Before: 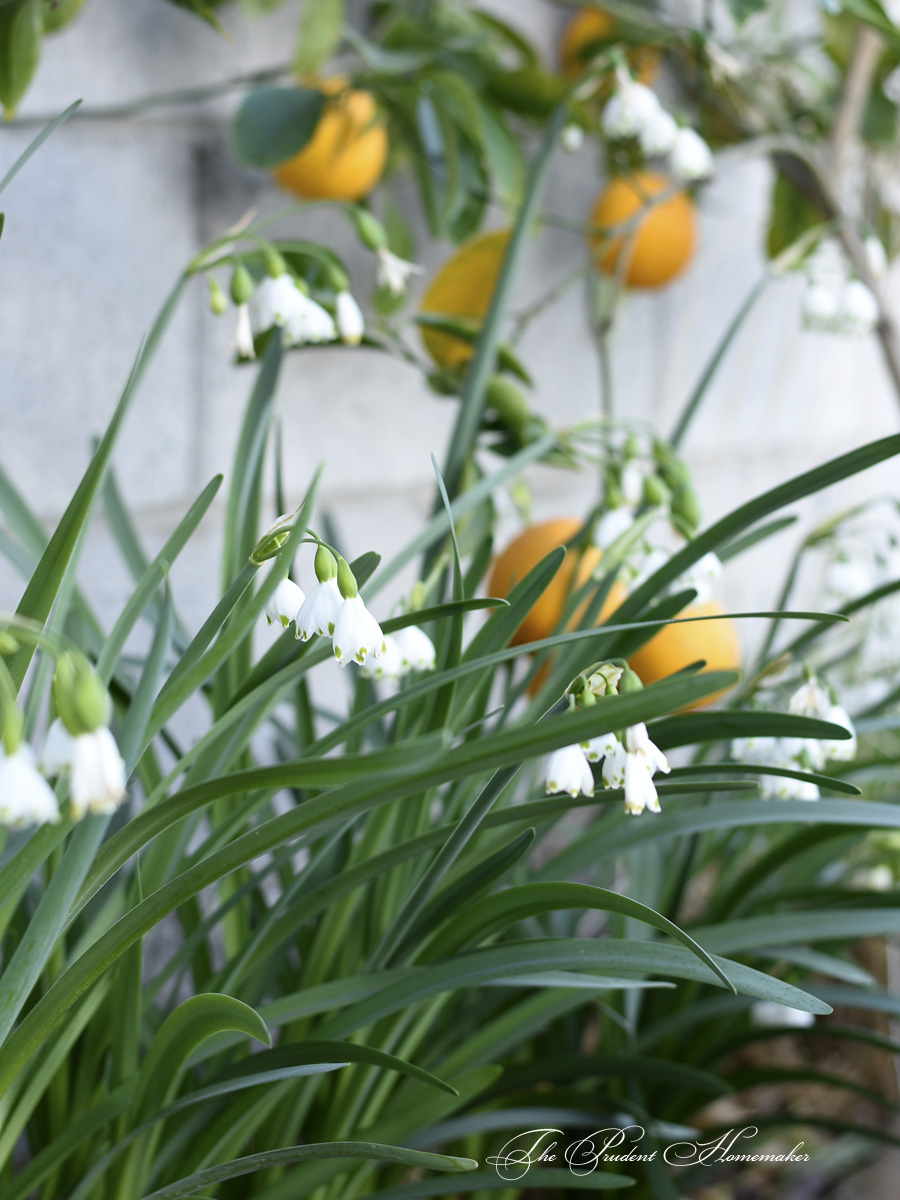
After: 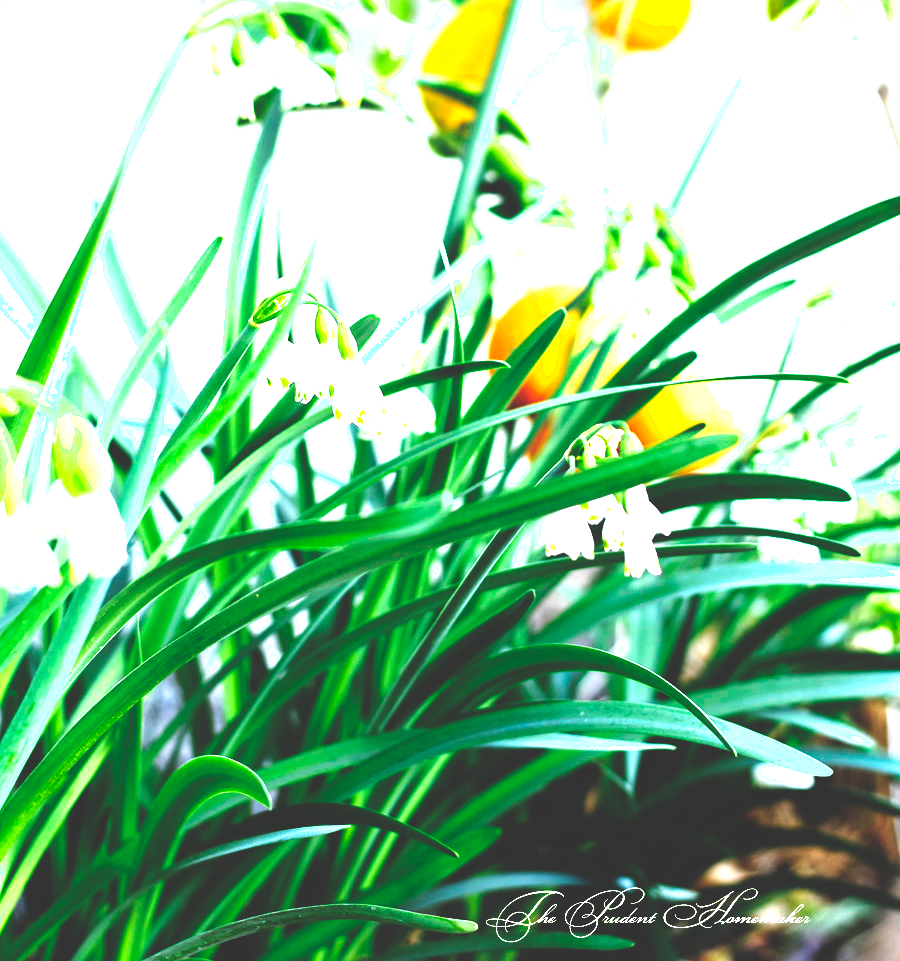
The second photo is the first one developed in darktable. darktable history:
exposure: black level correction 0, exposure 1.742 EV, compensate highlight preservation false
base curve: curves: ch0 [(0, 0.036) (0.083, 0.04) (0.804, 1)], preserve colors none
levels: levels [0.073, 0.497, 0.972]
crop and rotate: top 19.845%
